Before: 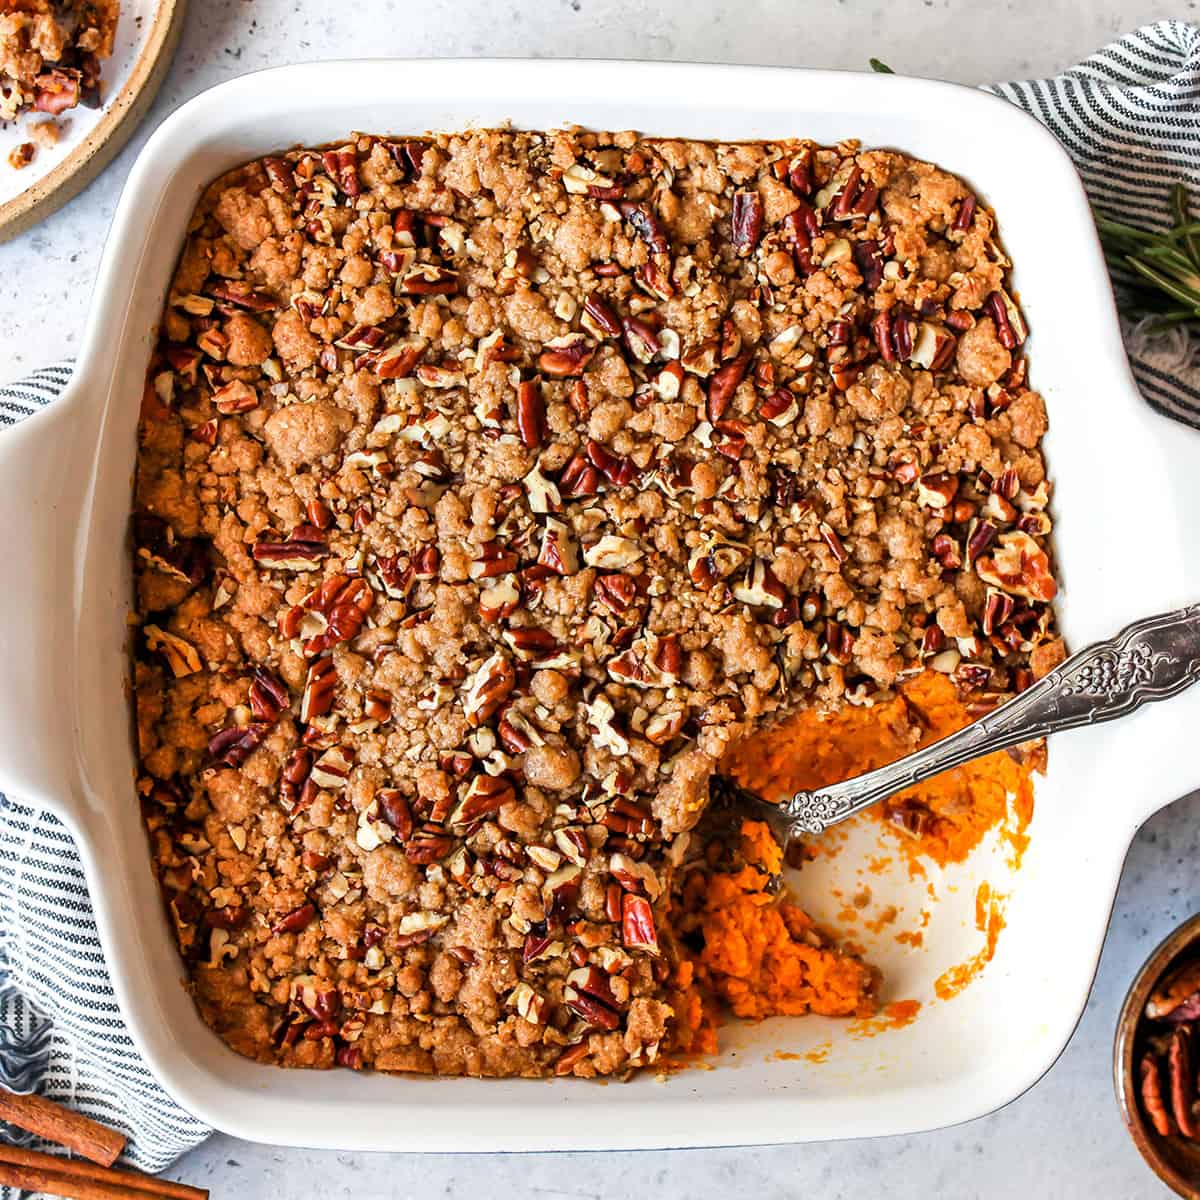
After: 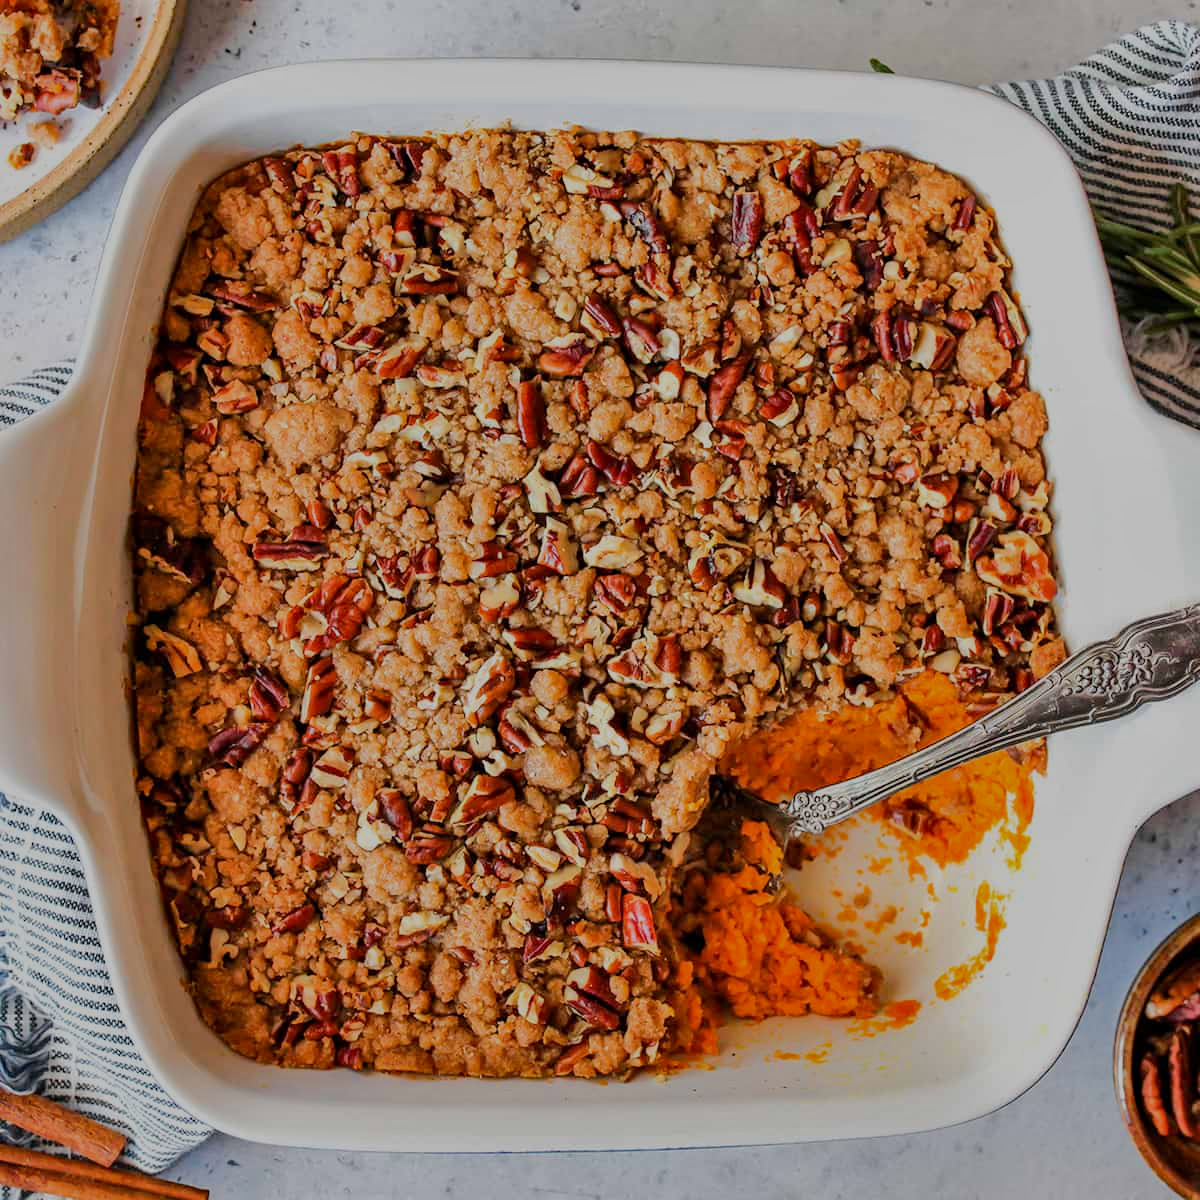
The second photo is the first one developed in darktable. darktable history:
shadows and highlights: shadows 60.03, highlights color adjustment 49.63%, soften with gaussian
contrast brightness saturation: contrast 0.081, saturation 0.019
tone equalizer: -8 EV -0.028 EV, -7 EV 0.015 EV, -6 EV -0.007 EV, -5 EV 0.005 EV, -4 EV -0.05 EV, -3 EV -0.238 EV, -2 EV -0.646 EV, -1 EV -0.975 EV, +0 EV -0.978 EV, edges refinement/feathering 500, mask exposure compensation -1.57 EV, preserve details no
haze removal: compatibility mode true, adaptive false
